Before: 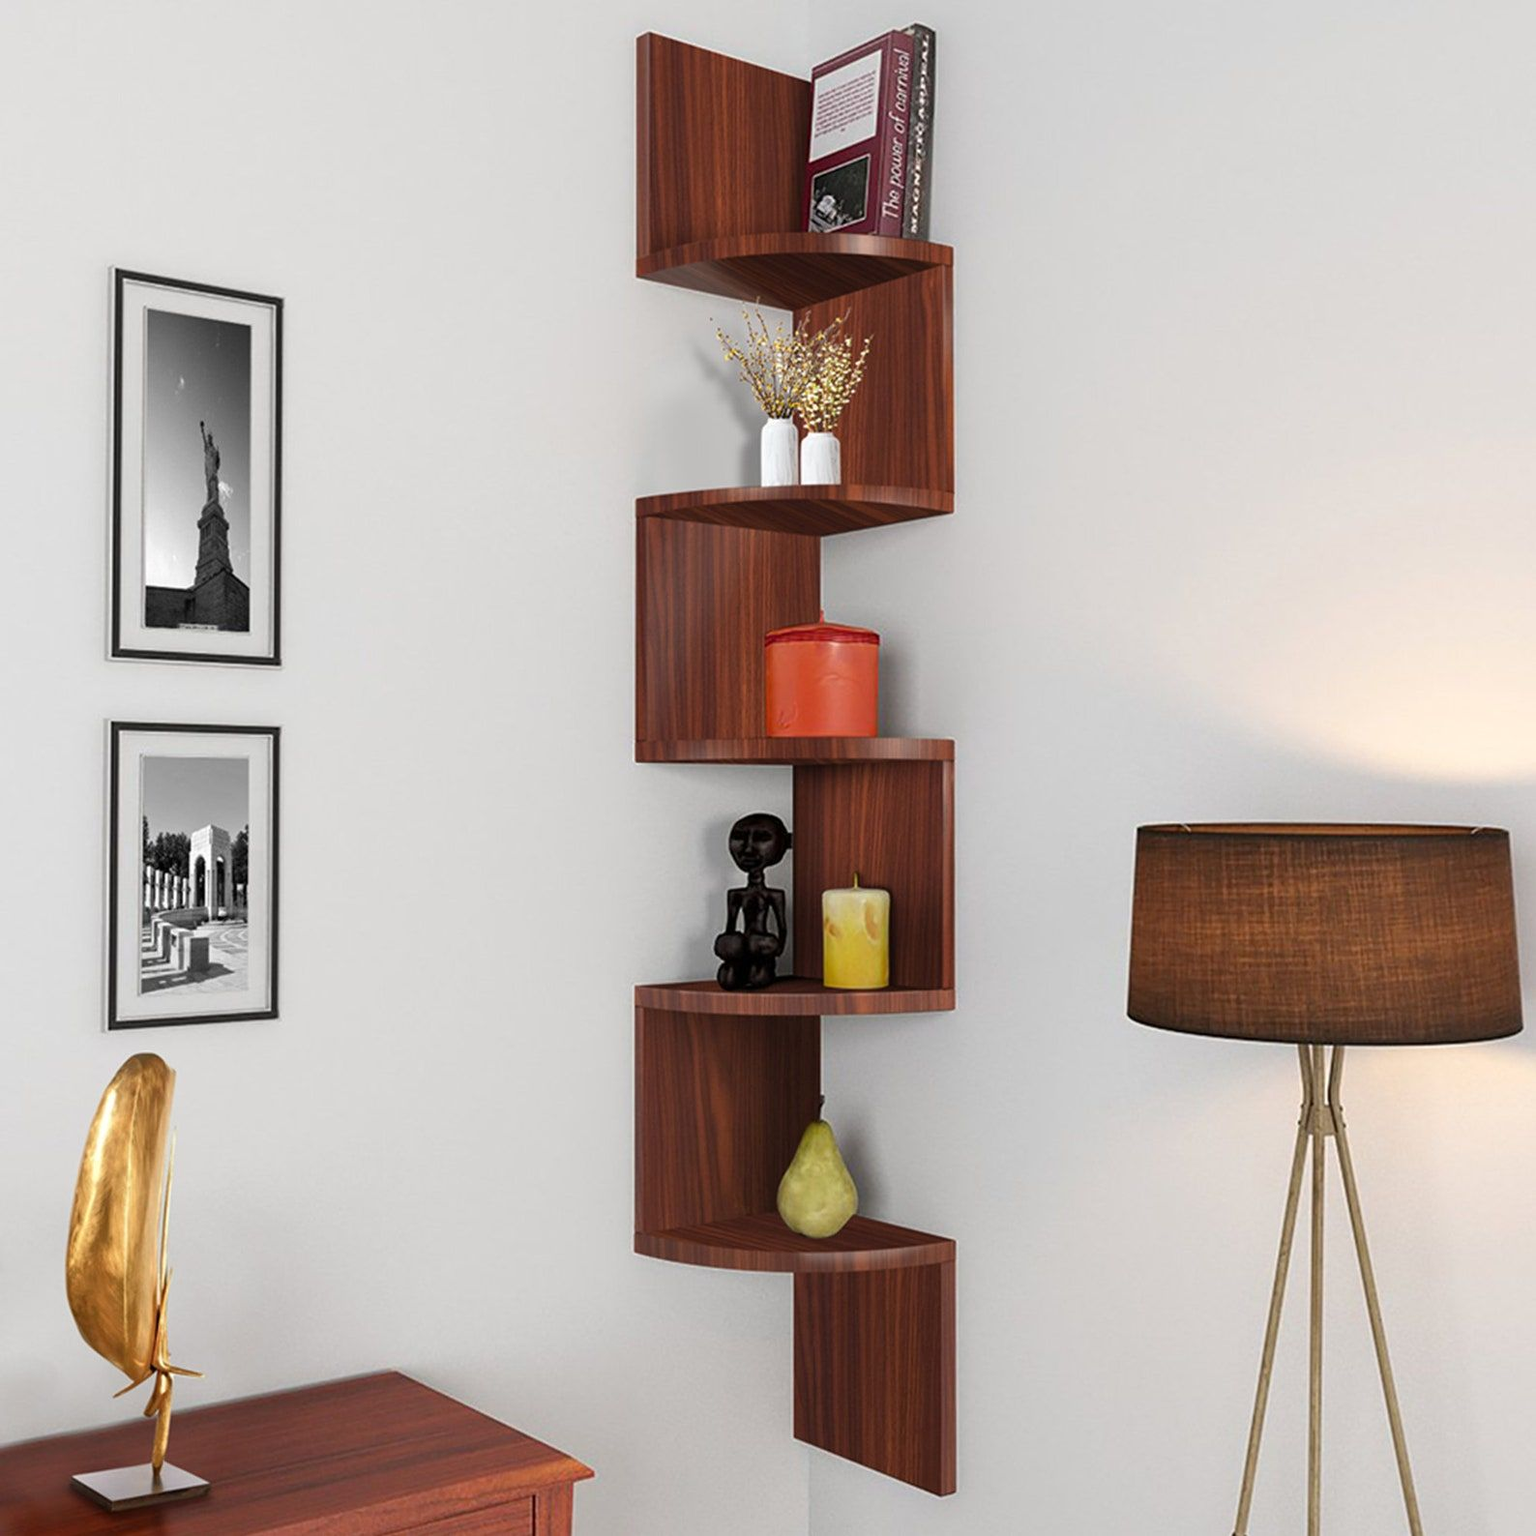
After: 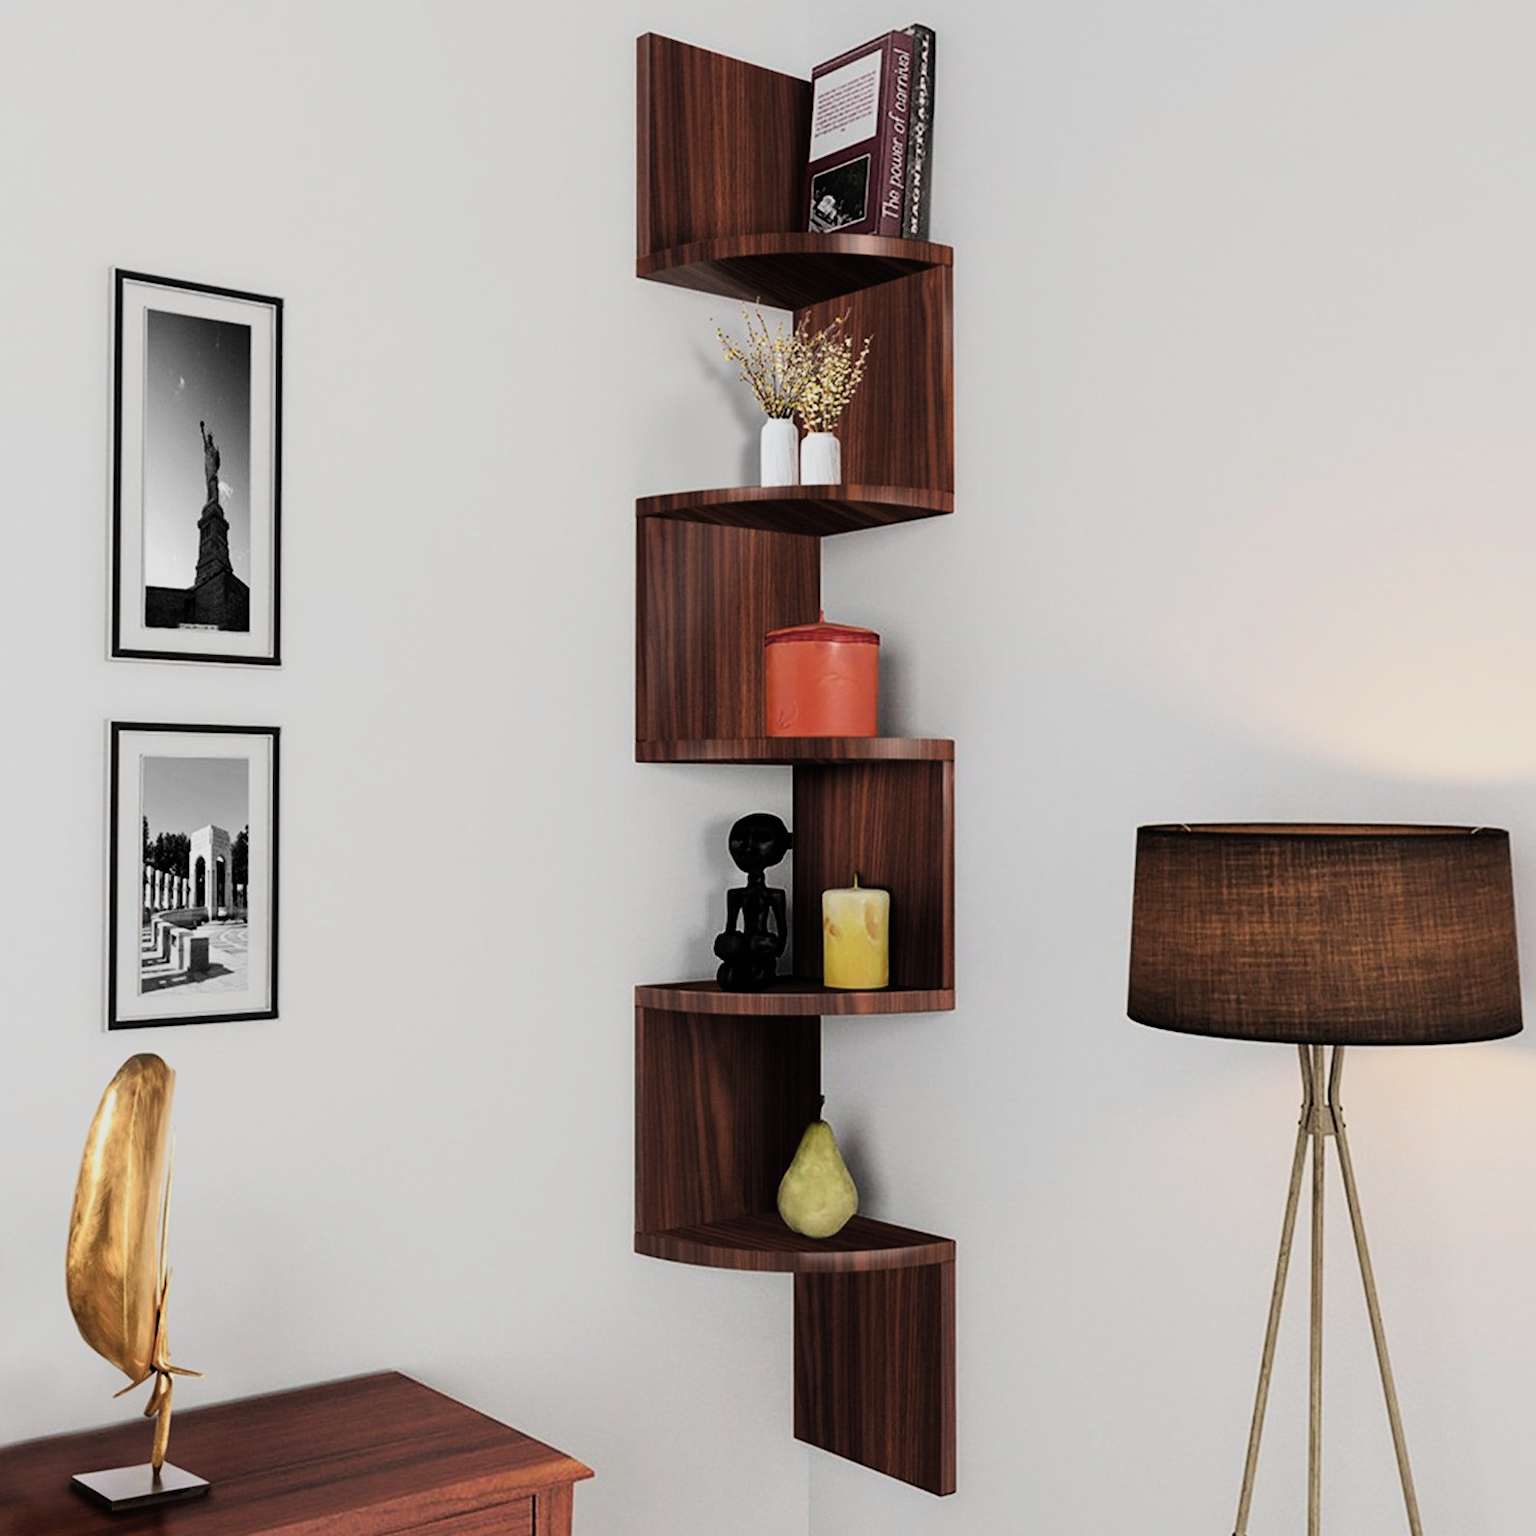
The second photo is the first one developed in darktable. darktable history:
exposure: black level correction -0.014, exposure -0.193 EV, compensate highlight preservation false
filmic rgb: black relative exposure -5 EV, hardness 2.88, contrast 1.5
